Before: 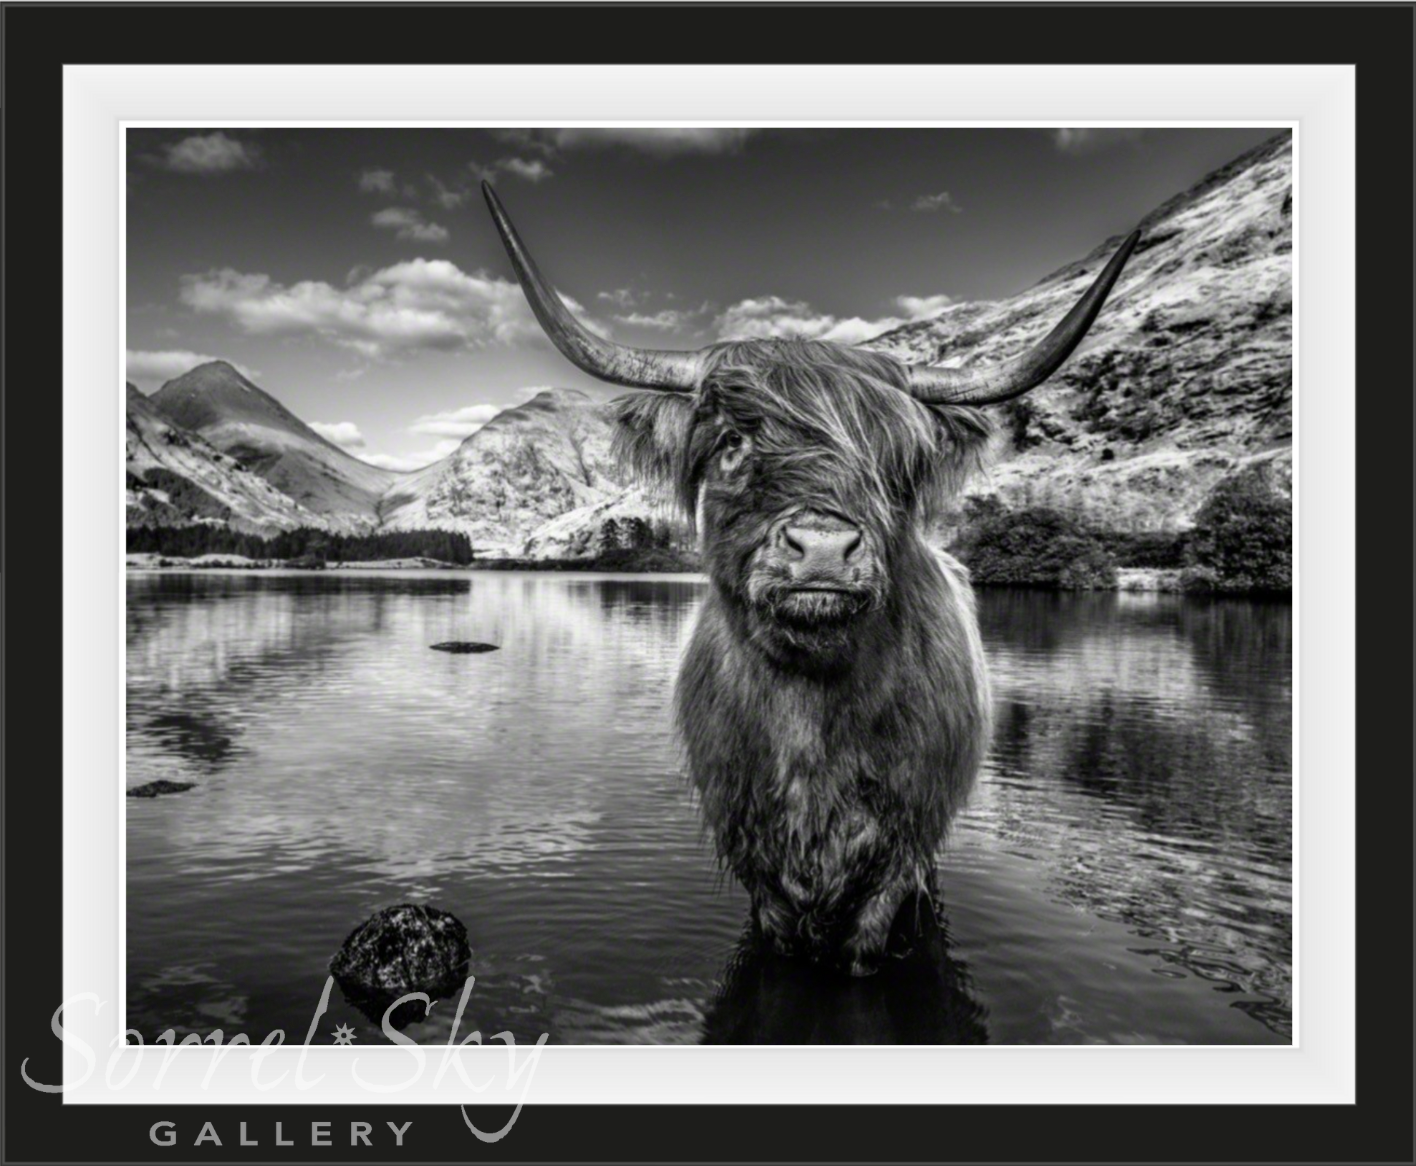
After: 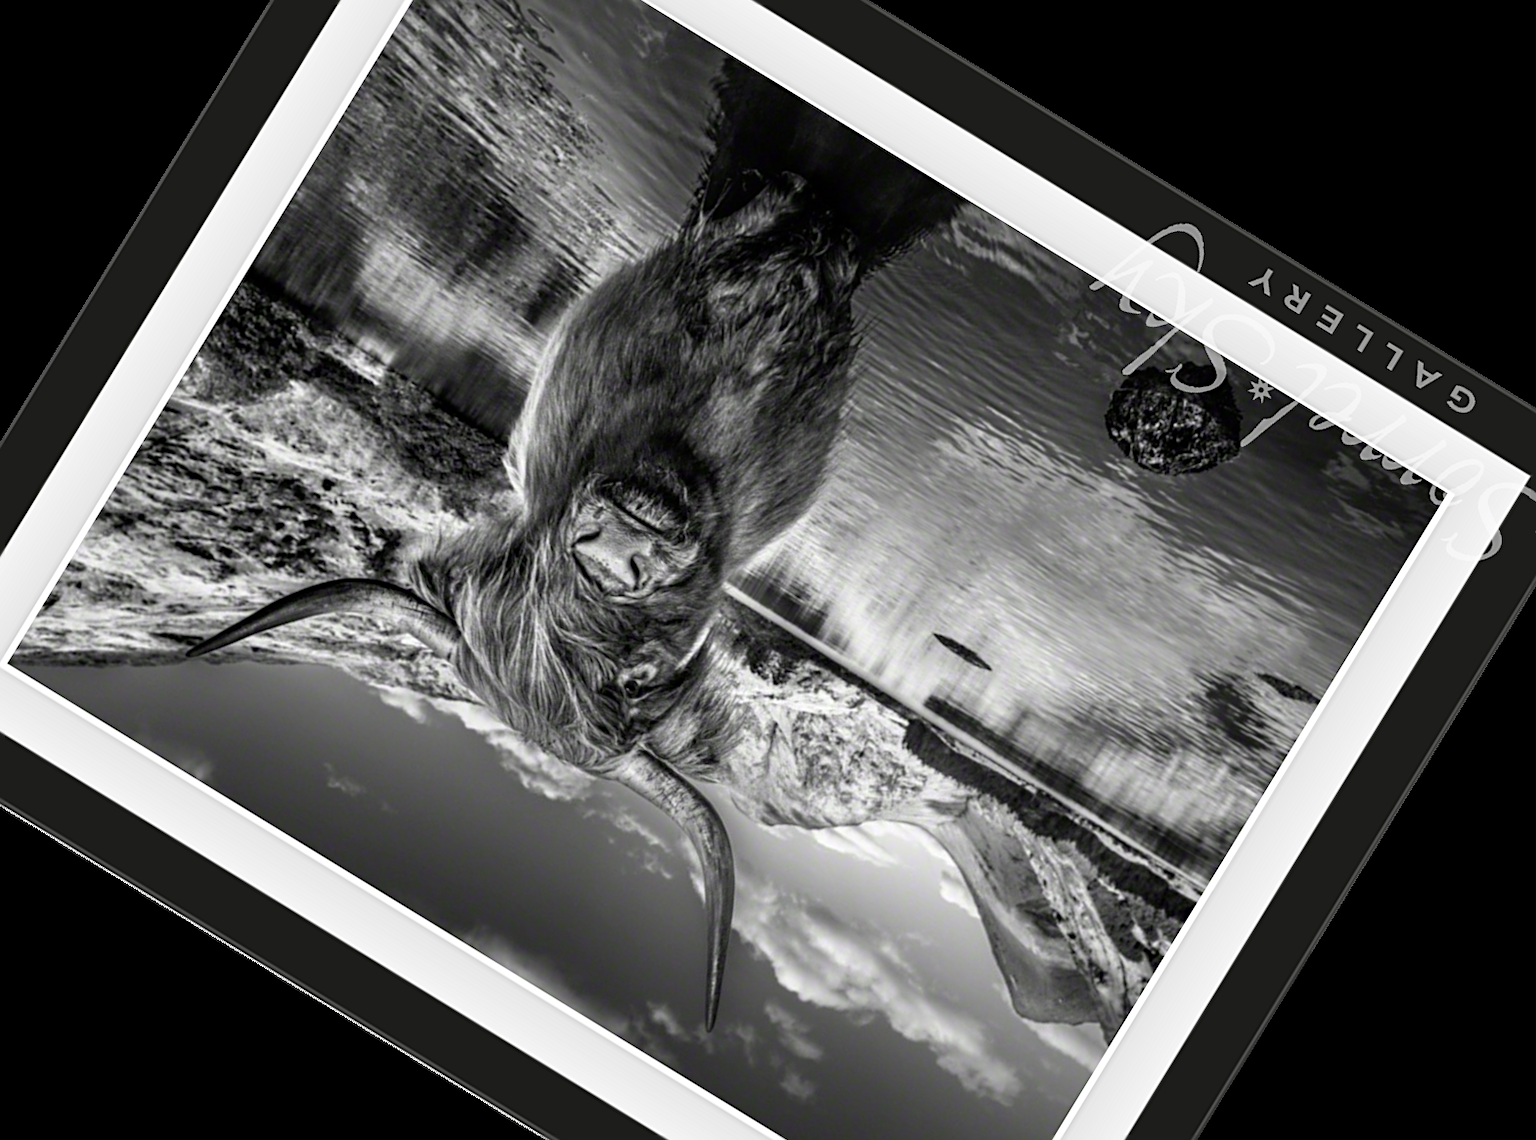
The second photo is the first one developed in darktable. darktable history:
sharpen: on, module defaults
crop and rotate: angle 148.56°, left 9.087%, top 15.676%, right 4.419%, bottom 17.04%
